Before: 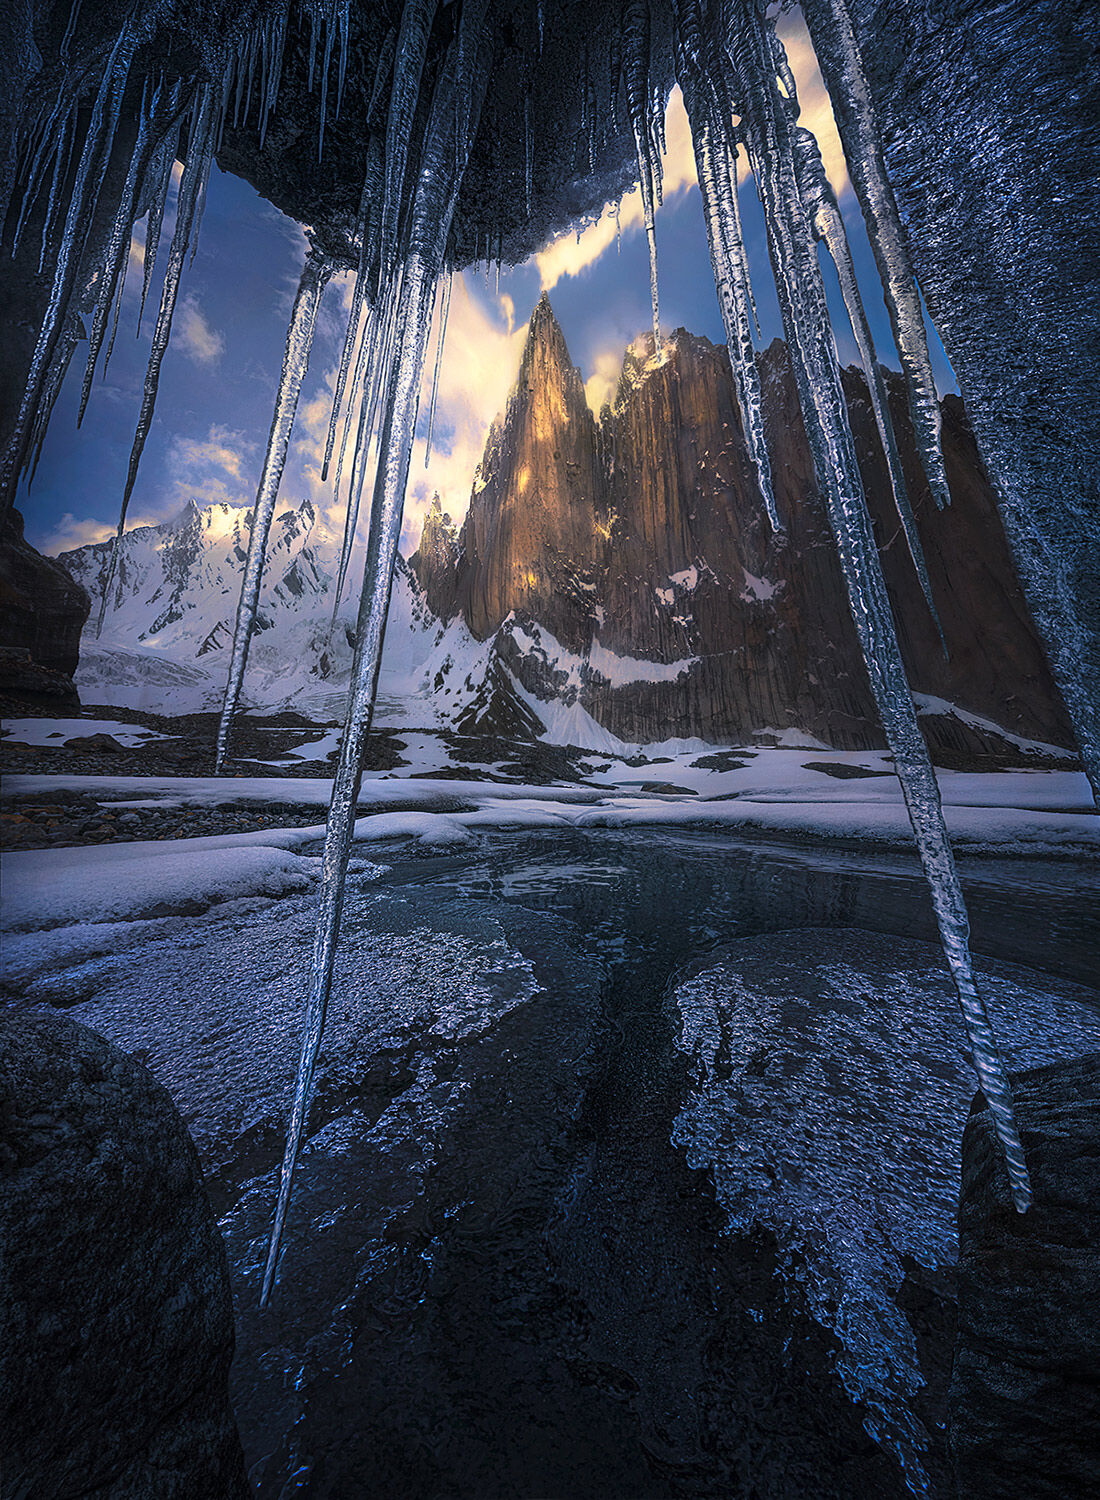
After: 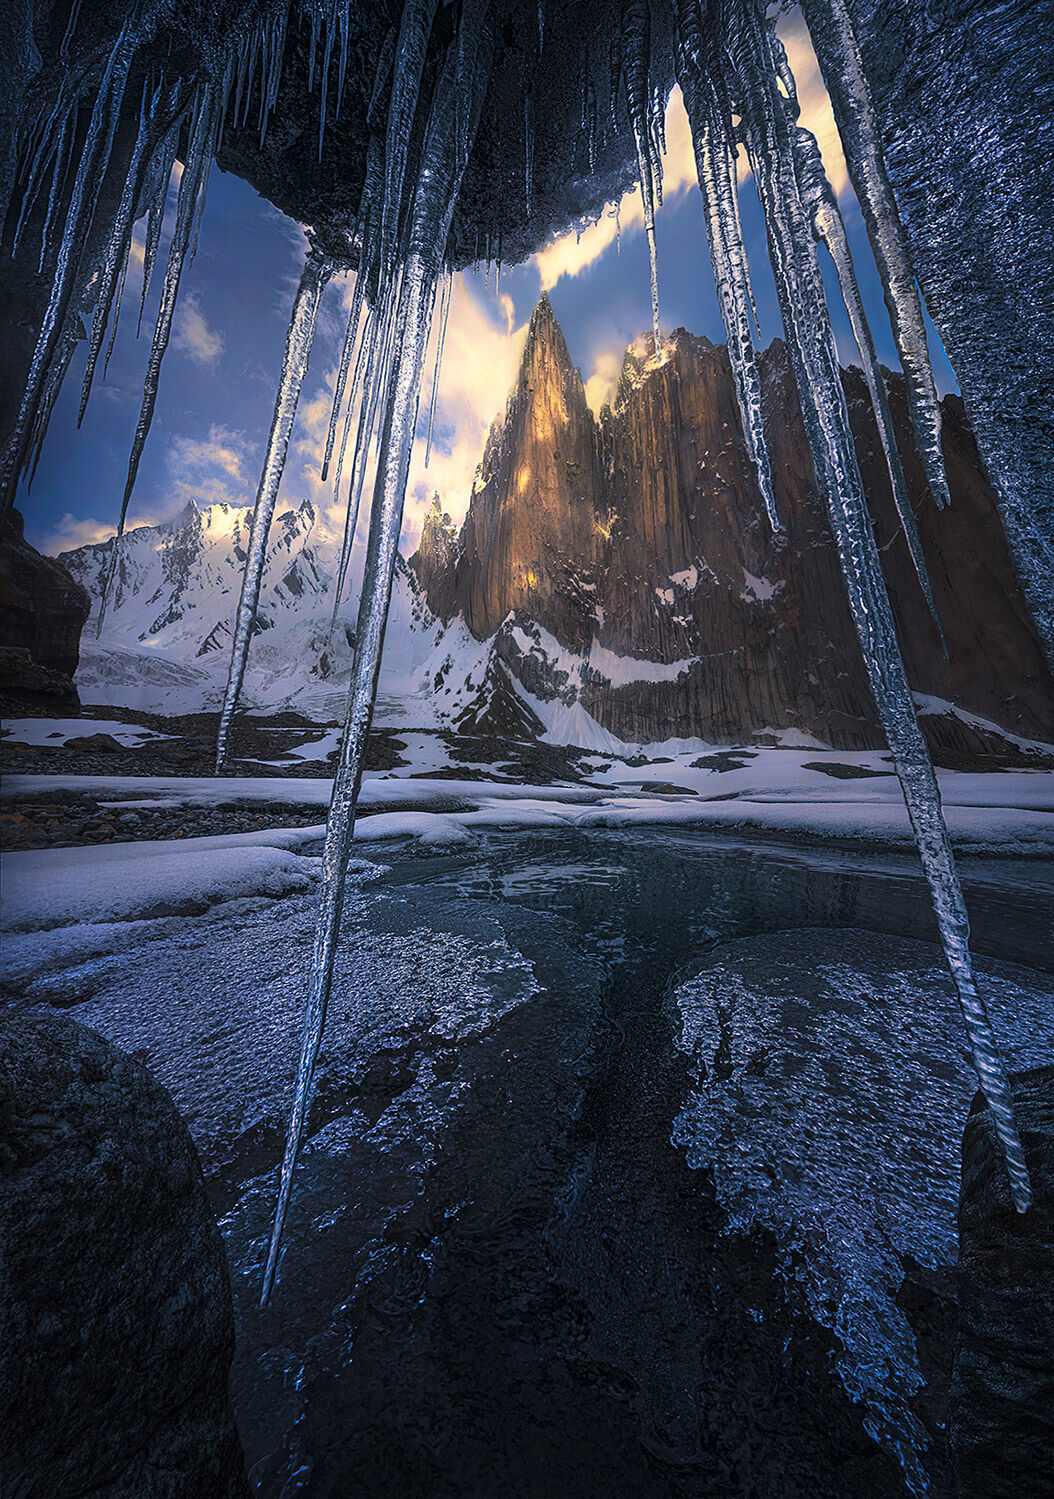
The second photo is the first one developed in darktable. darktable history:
white balance: red 1, blue 1
crop: right 4.126%, bottom 0.031%
